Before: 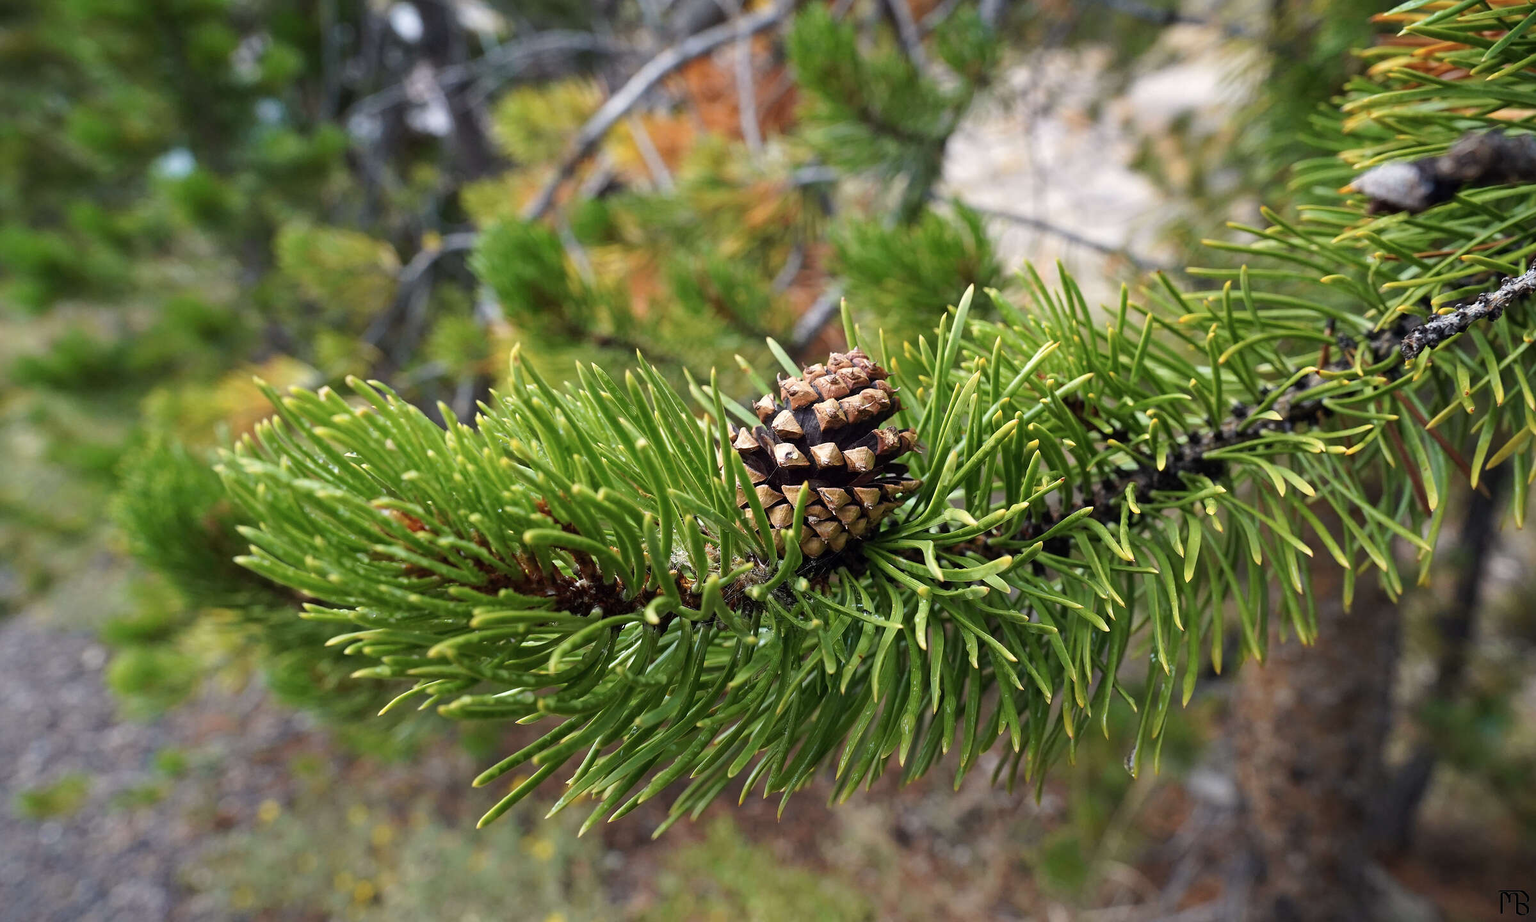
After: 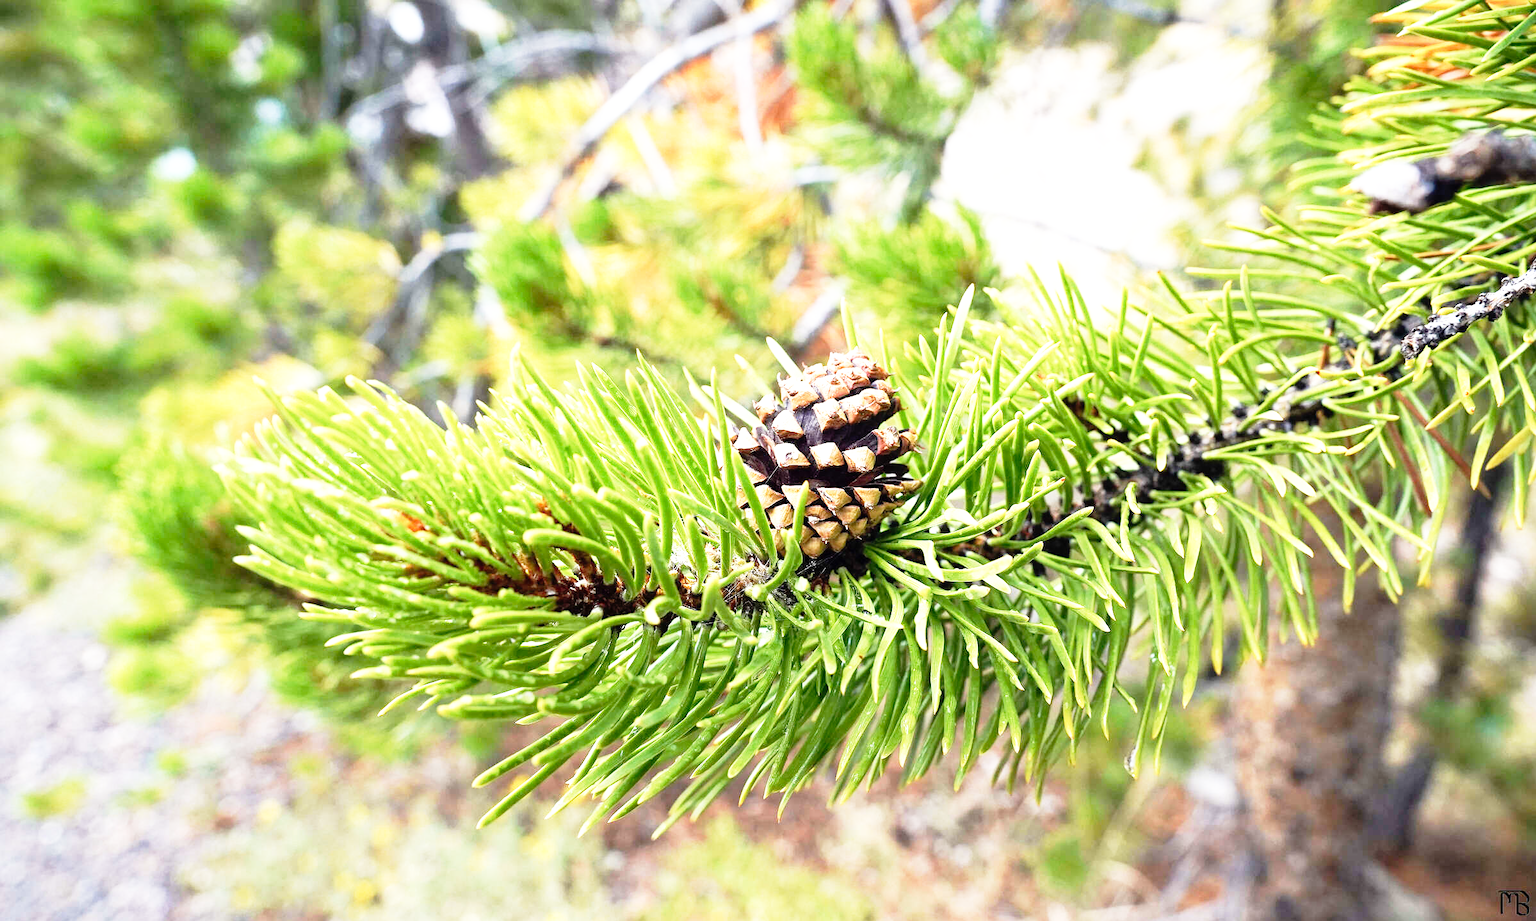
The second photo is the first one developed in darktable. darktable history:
exposure: black level correction 0, exposure 1 EV, compensate highlight preservation false
base curve: curves: ch0 [(0, 0) (0.012, 0.01) (0.073, 0.168) (0.31, 0.711) (0.645, 0.957) (1, 1)], preserve colors none
